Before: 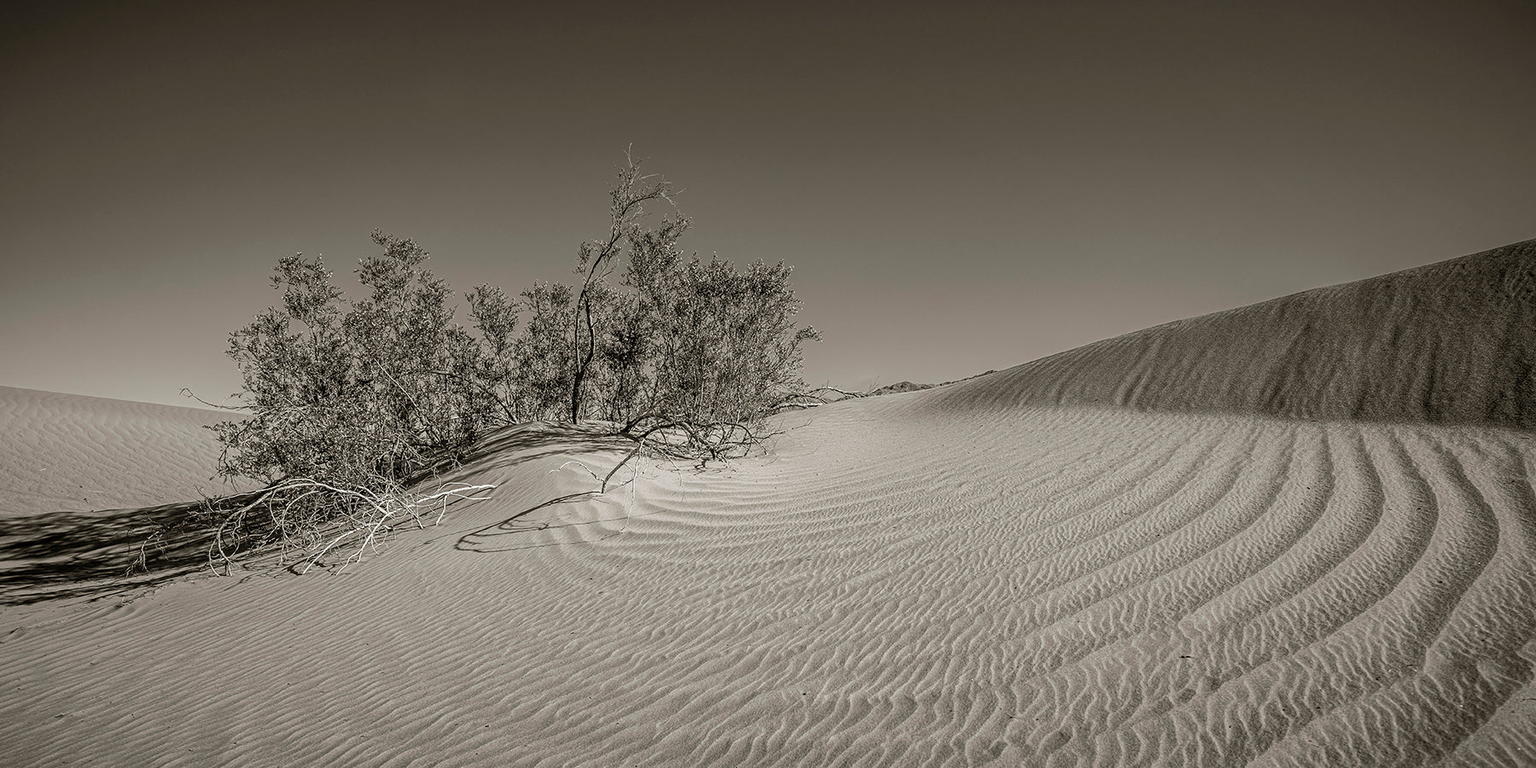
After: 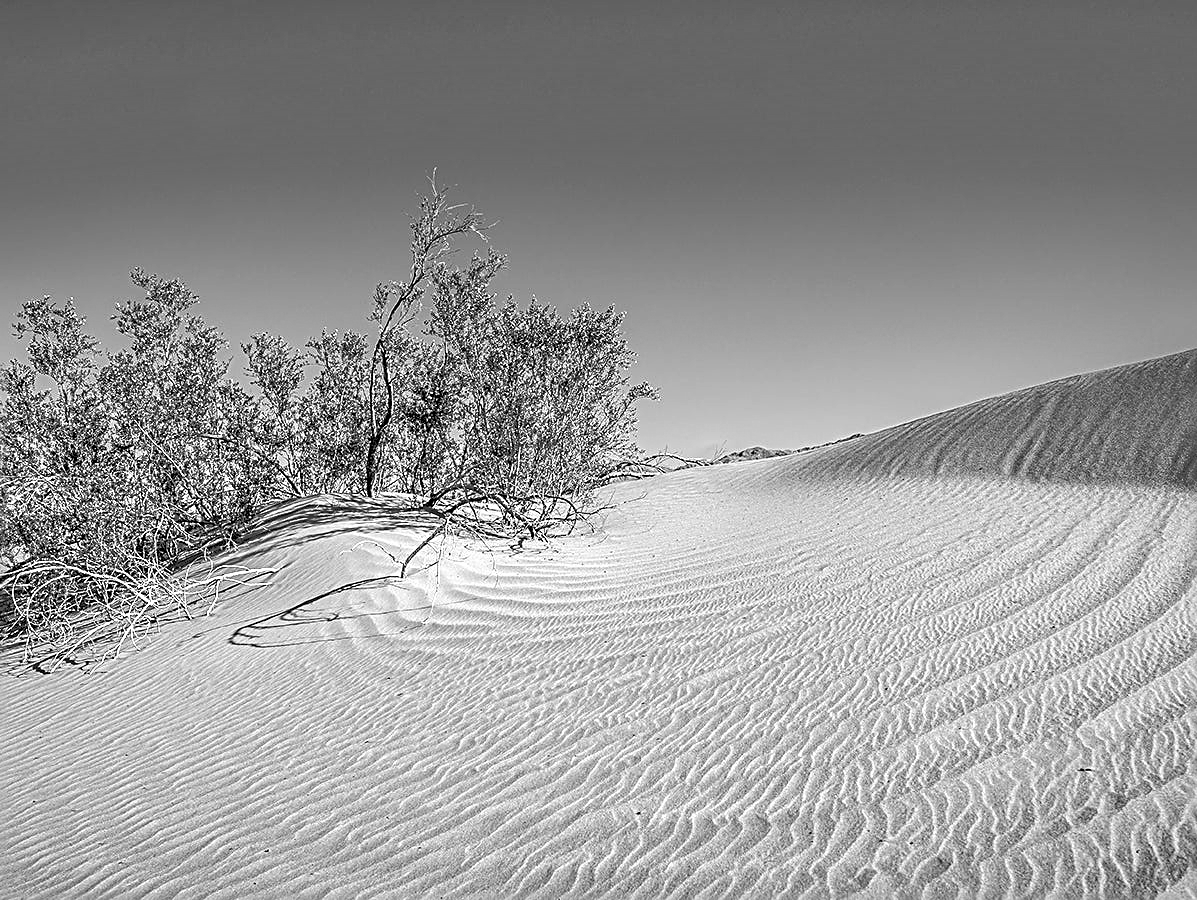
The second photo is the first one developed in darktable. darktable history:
crop: left 16.899%, right 16.556%
exposure: black level correction 0, exposure 0.7 EV, compensate exposure bias true, compensate highlight preservation false
sharpen: radius 2.531, amount 0.628
tone equalizer: -8 EV -0.528 EV, -7 EV -0.319 EV, -6 EV -0.083 EV, -5 EV 0.413 EV, -4 EV 0.985 EV, -3 EV 0.791 EV, -2 EV -0.01 EV, -1 EV 0.14 EV, +0 EV -0.012 EV, smoothing 1
monochrome: a 2.21, b -1.33, size 2.2
